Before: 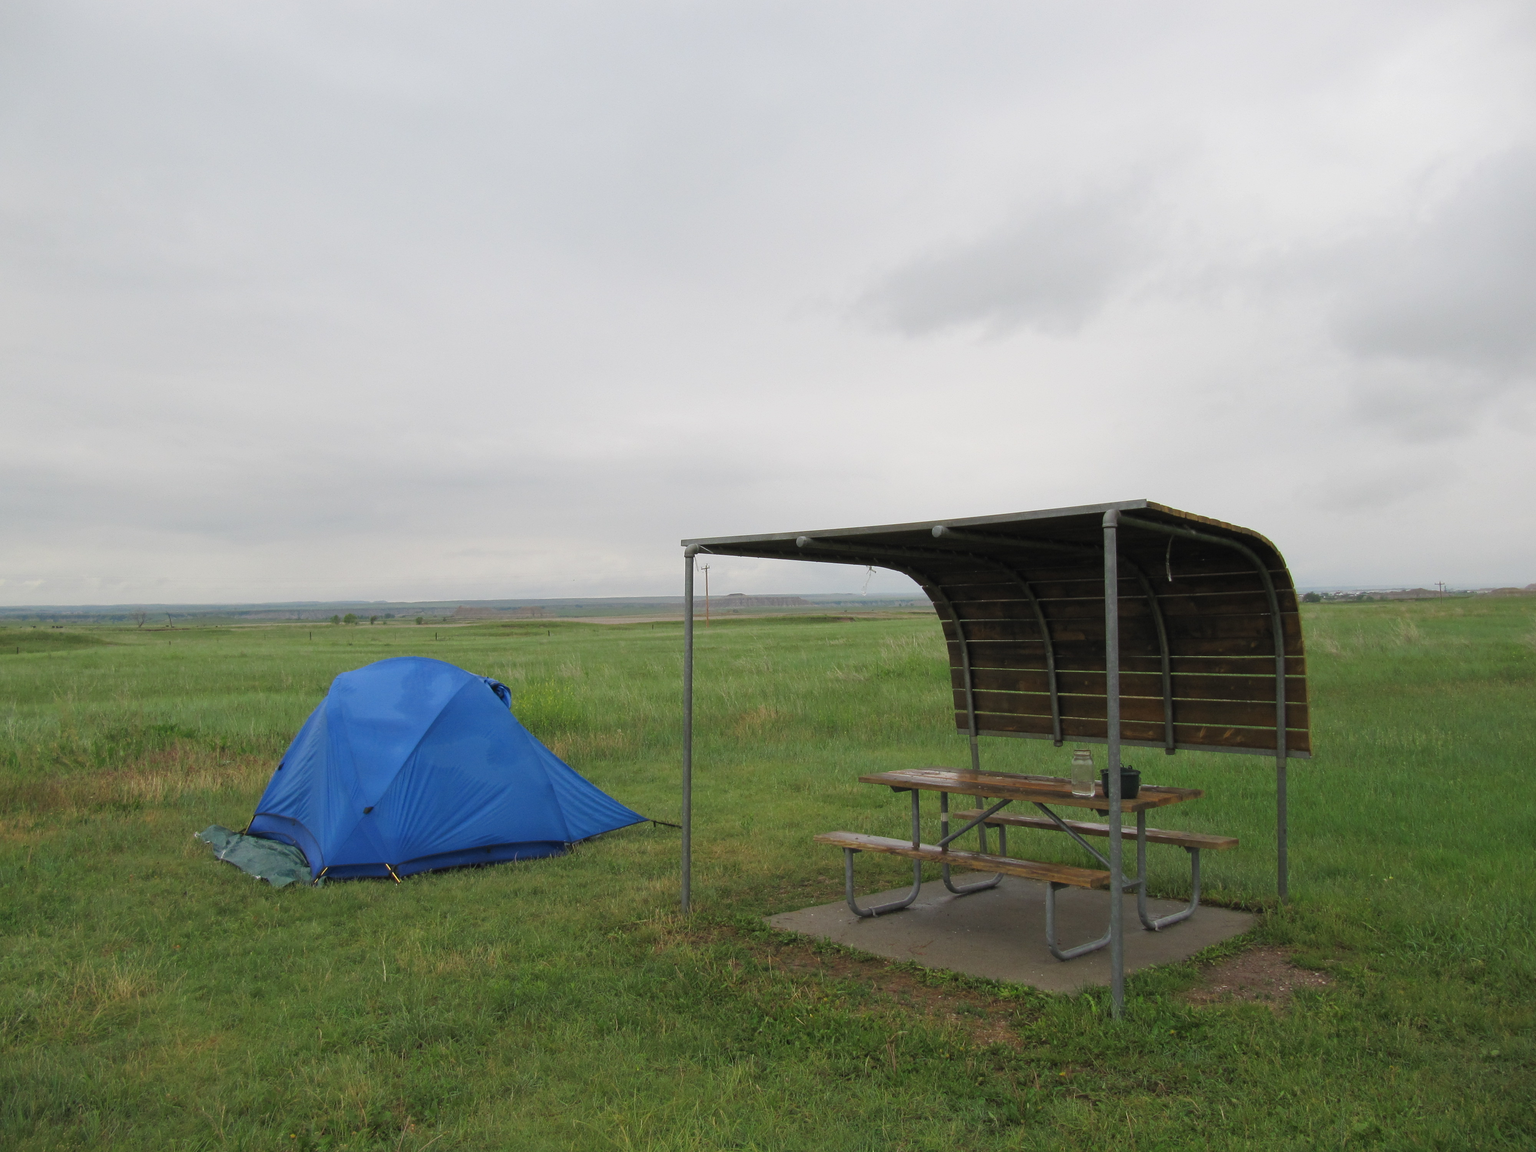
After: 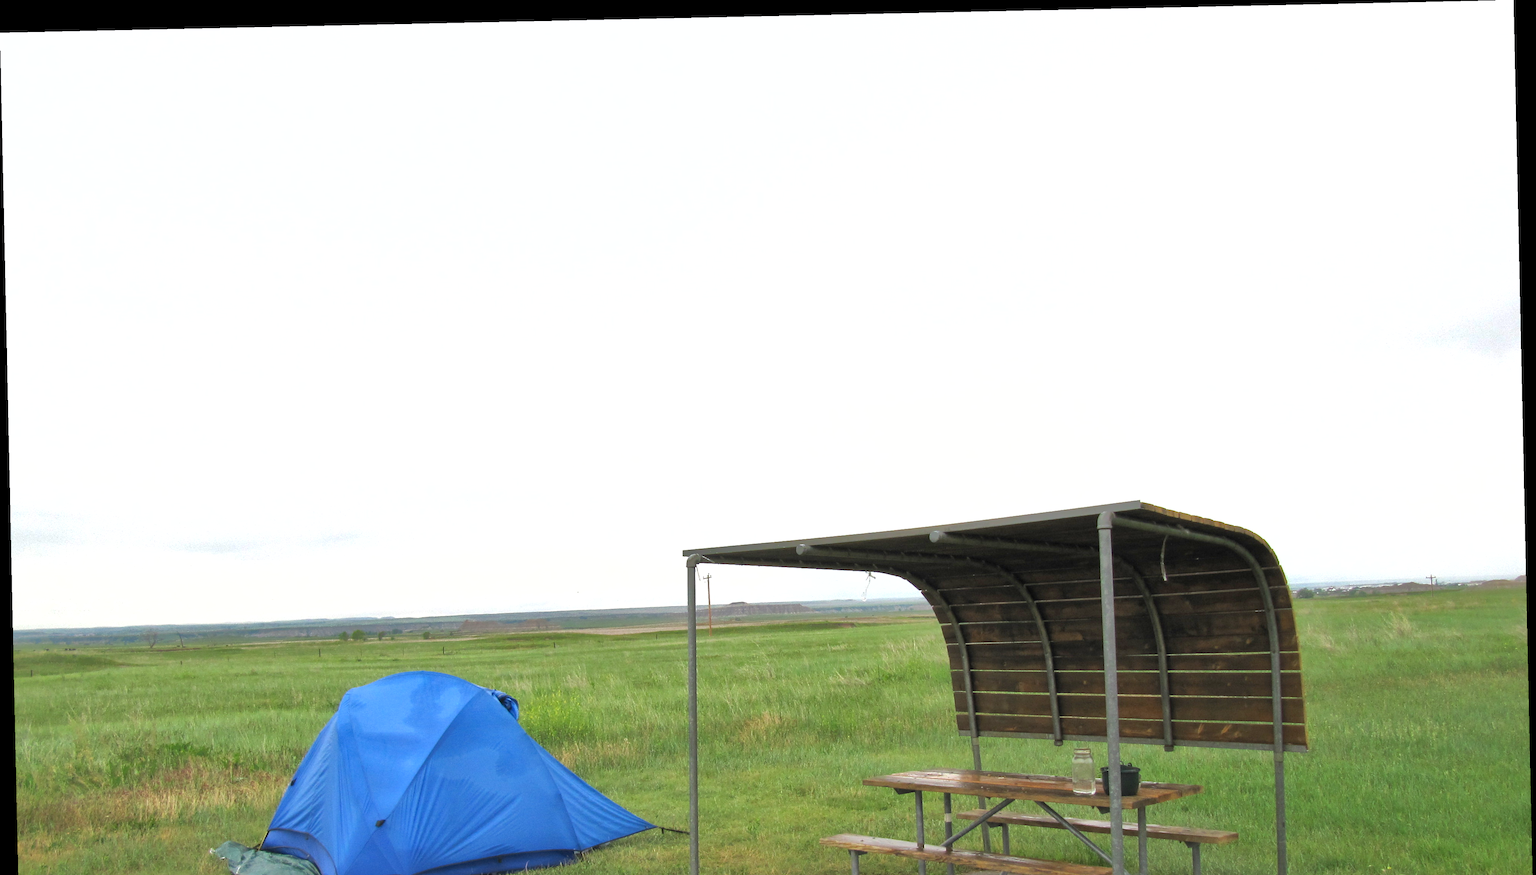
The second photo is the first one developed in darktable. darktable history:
contrast brightness saturation: contrast 0.1, brightness 0.02, saturation 0.02
crop: bottom 24.967%
shadows and highlights: shadows 40, highlights -60
rotate and perspective: rotation -1.24°, automatic cropping off
exposure: black level correction 0.001, exposure 1 EV, compensate highlight preservation false
